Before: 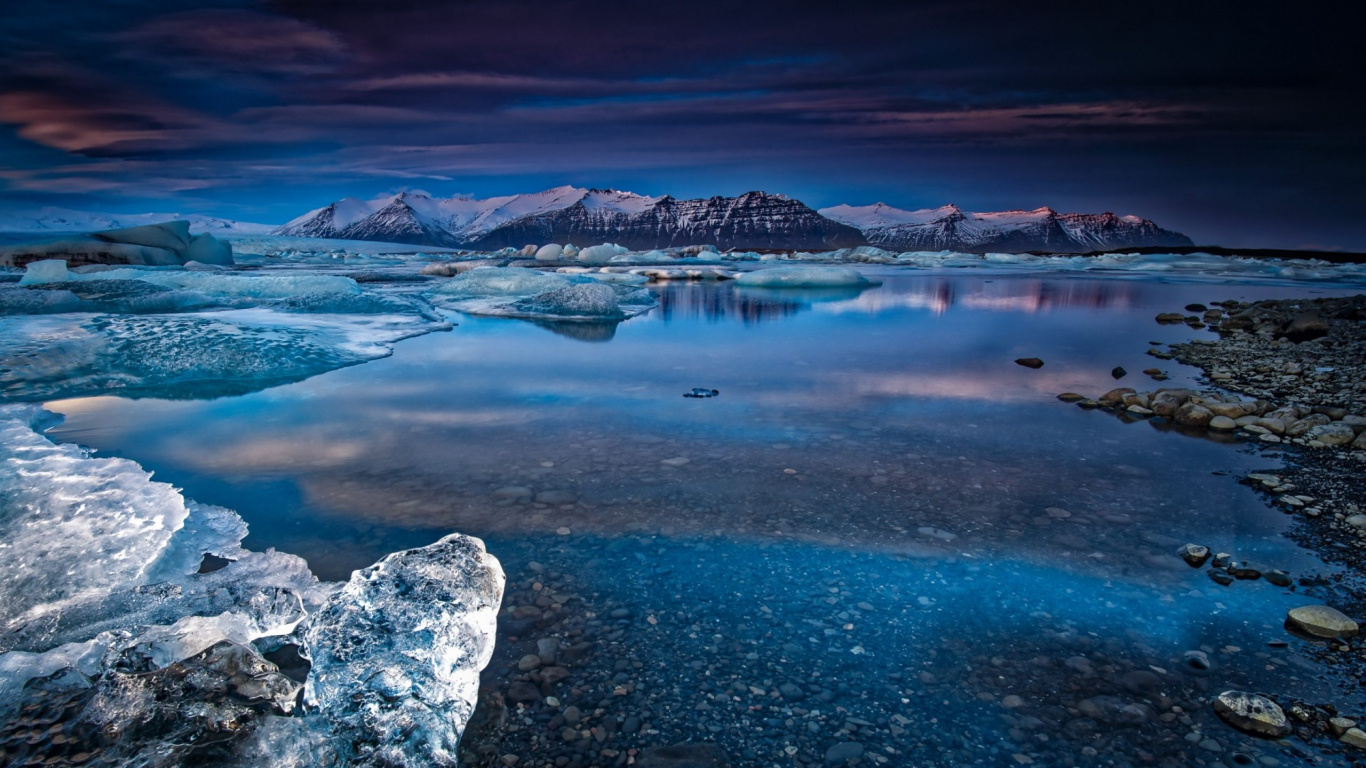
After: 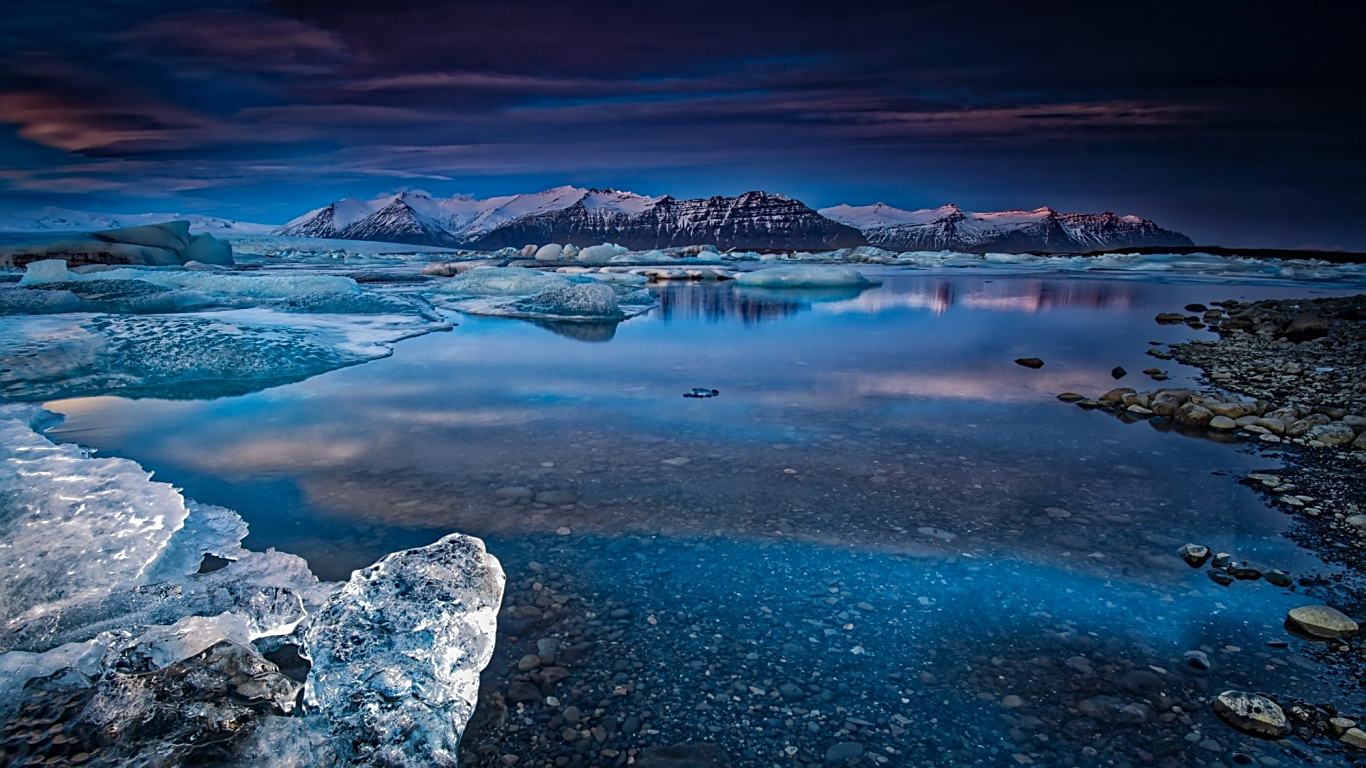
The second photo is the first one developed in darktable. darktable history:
shadows and highlights: shadows -19.87, highlights -73.1
sharpen: on, module defaults
